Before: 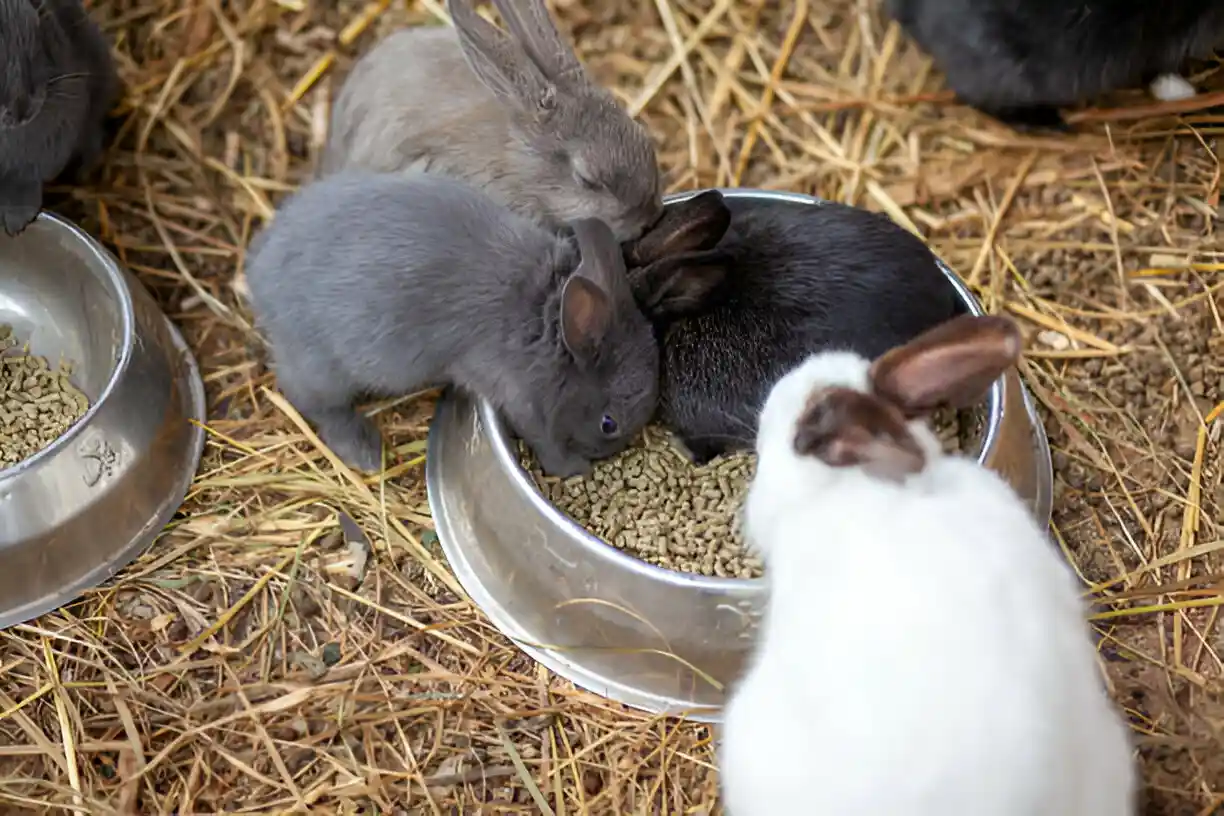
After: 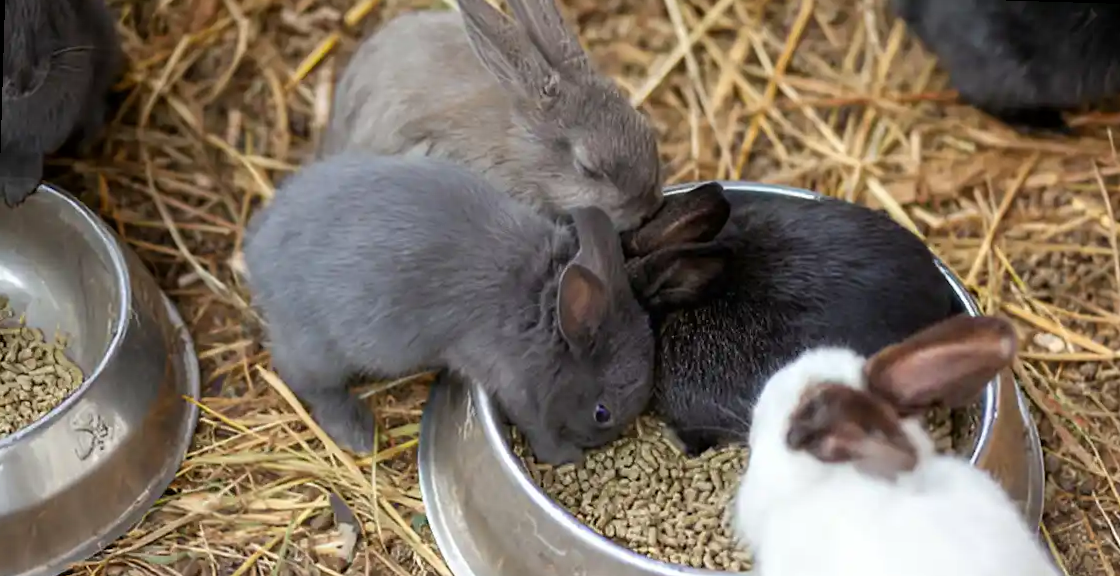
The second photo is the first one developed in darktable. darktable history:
crop: left 1.509%, top 3.452%, right 7.696%, bottom 28.452%
rotate and perspective: rotation 1.72°, automatic cropping off
